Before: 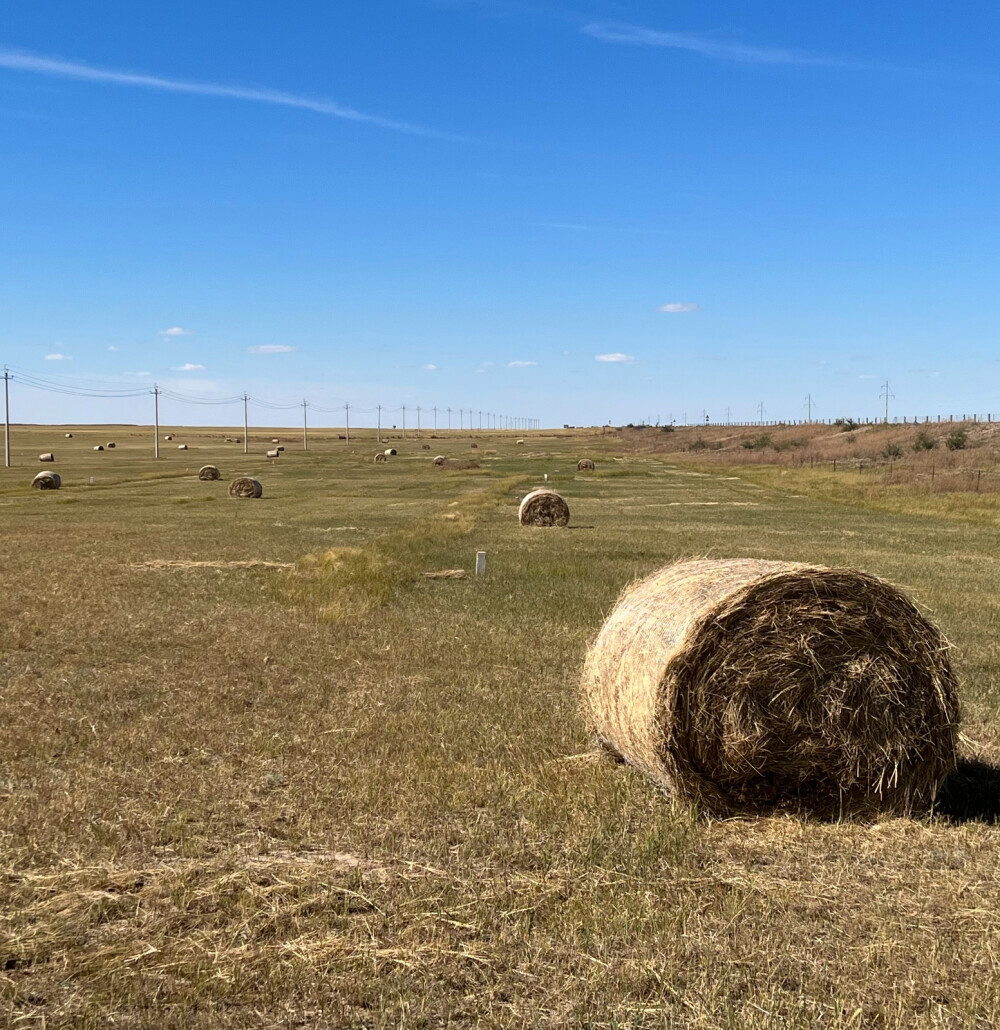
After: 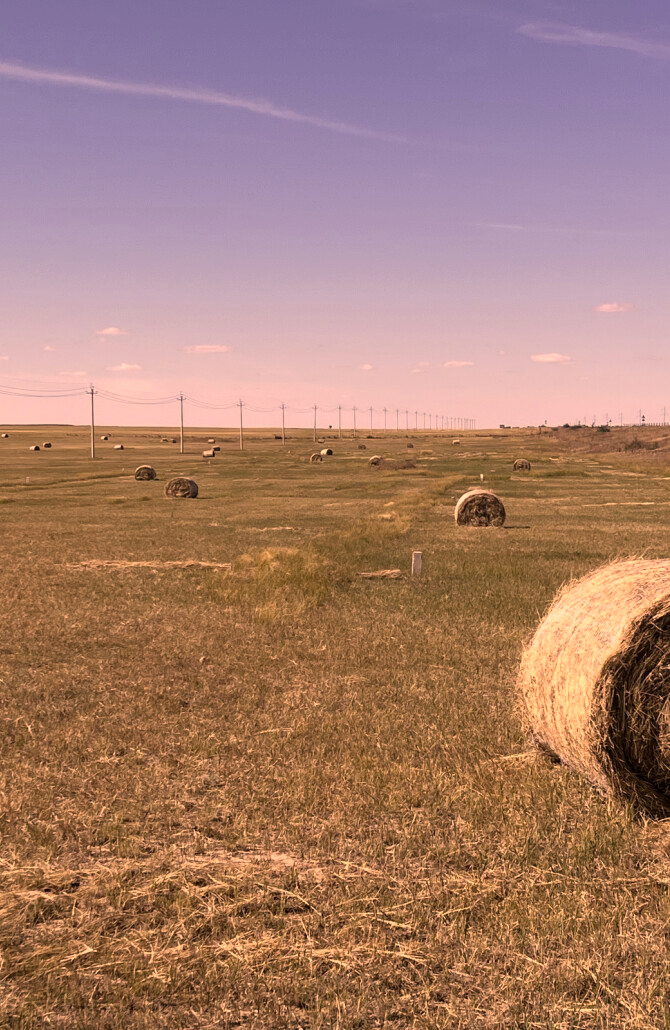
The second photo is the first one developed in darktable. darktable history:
tone equalizer: edges refinement/feathering 500, mask exposure compensation -1.57 EV, preserve details no
color correction: highlights a* 39.72, highlights b* 39.63, saturation 0.689
crop and rotate: left 6.492%, right 26.478%
